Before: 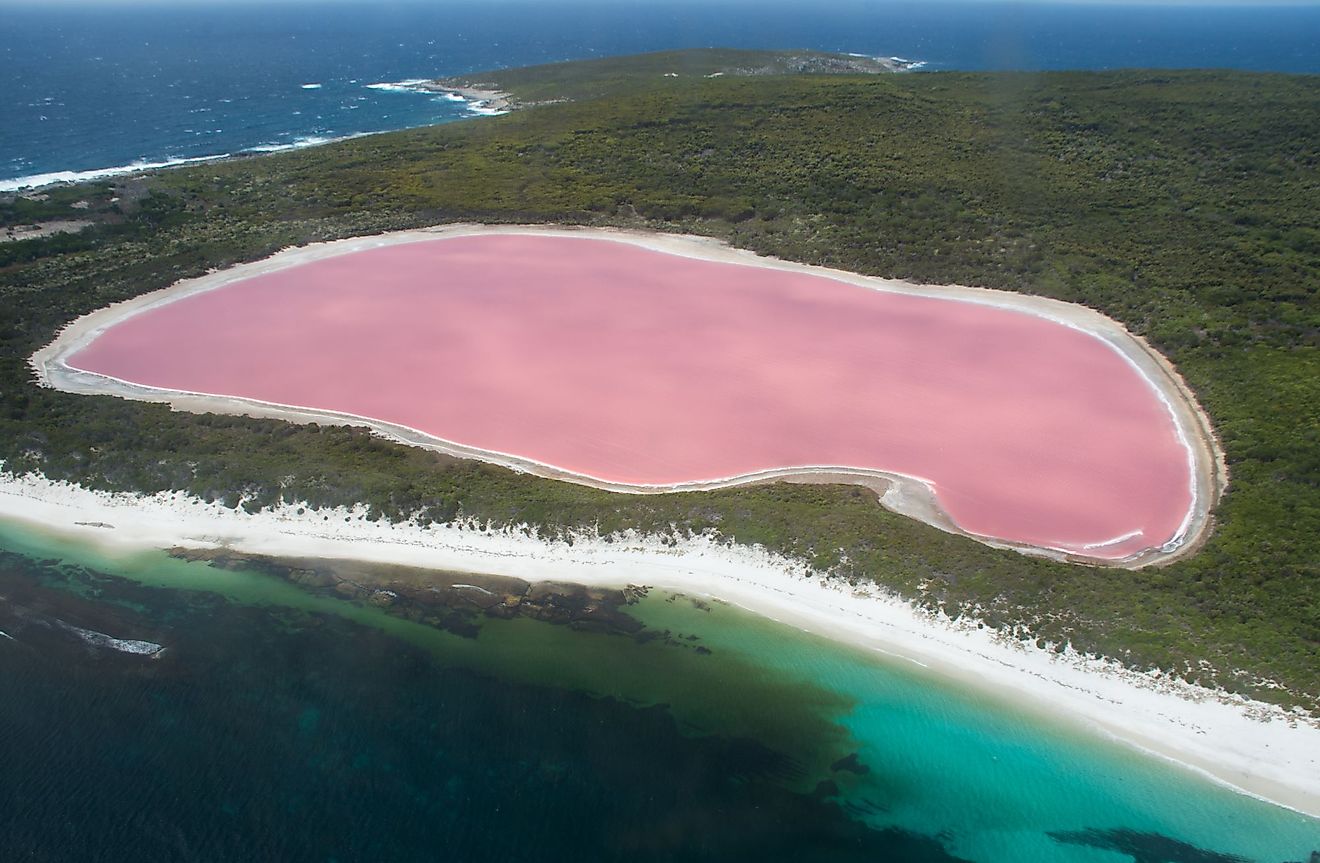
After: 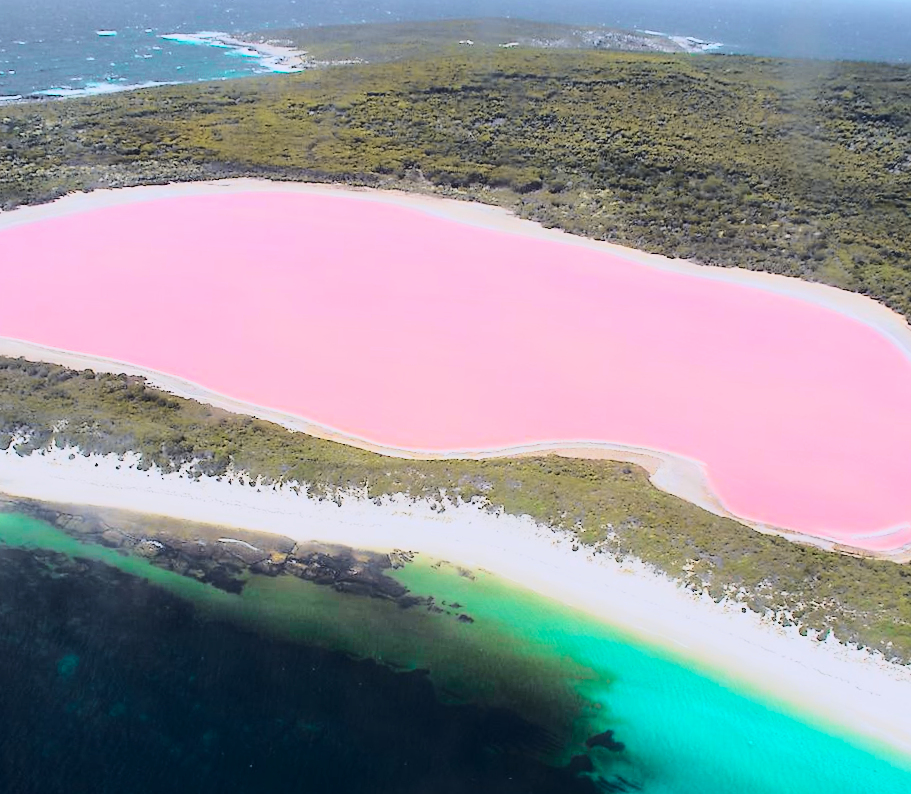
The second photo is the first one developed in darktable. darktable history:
contrast brightness saturation: contrast -0.02, brightness -0.01, saturation 0.03
base curve: curves: ch0 [(0, 0) (0.032, 0.037) (0.105, 0.228) (0.435, 0.76) (0.856, 0.983) (1, 1)]
crop and rotate: angle -3.27°, left 14.277%, top 0.028%, right 10.766%, bottom 0.028%
tone curve: curves: ch0 [(0.003, 0.003) (0.104, 0.069) (0.236, 0.218) (0.401, 0.443) (0.495, 0.55) (0.625, 0.67) (0.819, 0.841) (0.96, 0.899)]; ch1 [(0, 0) (0.161, 0.092) (0.37, 0.302) (0.424, 0.402) (0.45, 0.466) (0.495, 0.506) (0.573, 0.571) (0.638, 0.641) (0.751, 0.741) (1, 1)]; ch2 [(0, 0) (0.352, 0.403) (0.466, 0.443) (0.524, 0.501) (0.56, 0.556) (1, 1)], color space Lab, independent channels, preserve colors none
